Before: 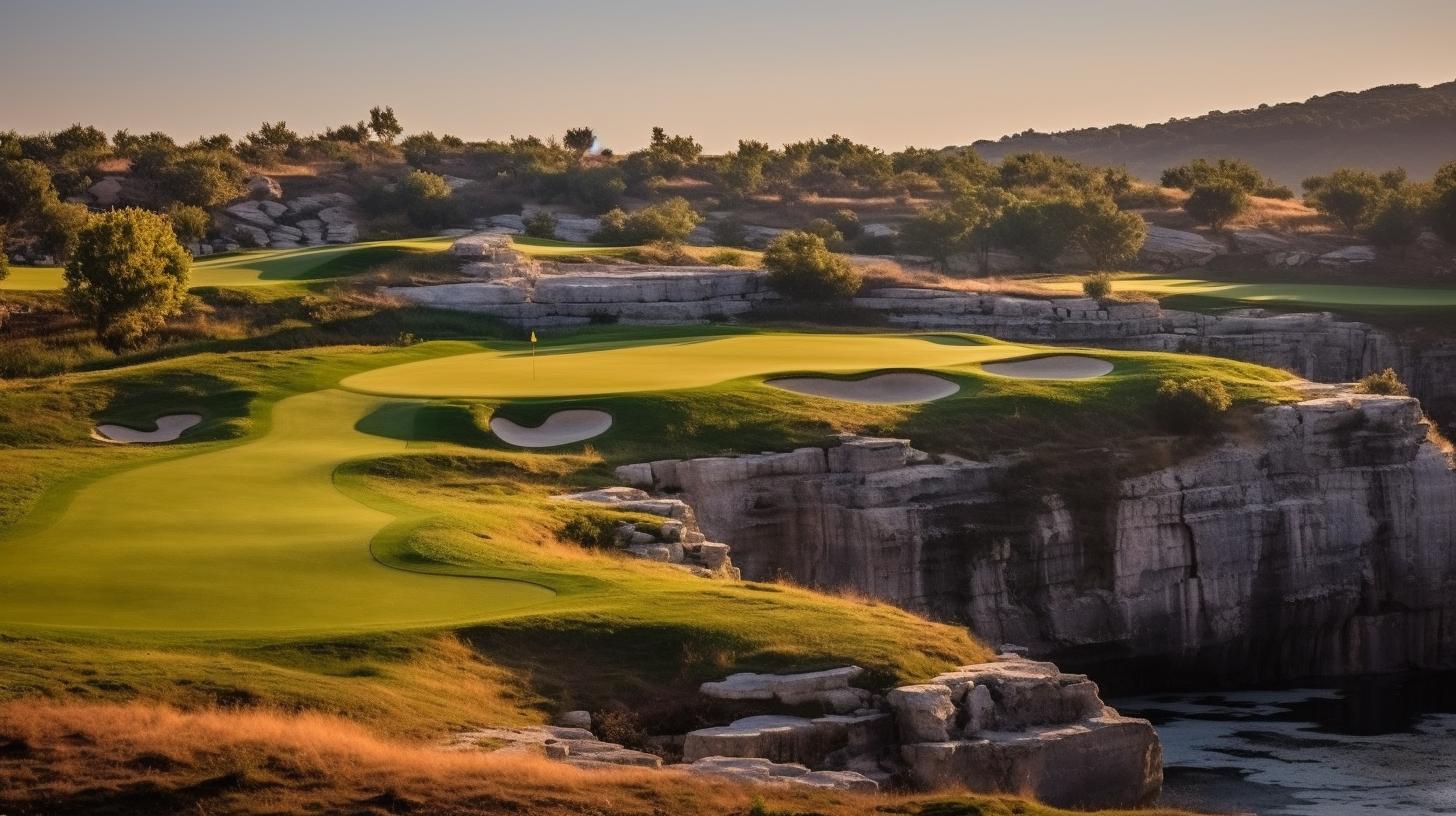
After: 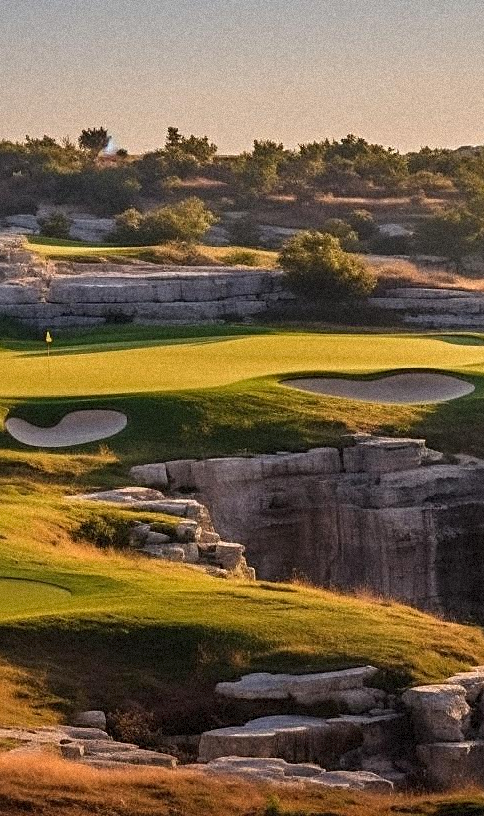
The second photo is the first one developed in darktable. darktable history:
crop: left 33.36%, right 33.36%
sharpen: on, module defaults
grain: strength 35%, mid-tones bias 0%
